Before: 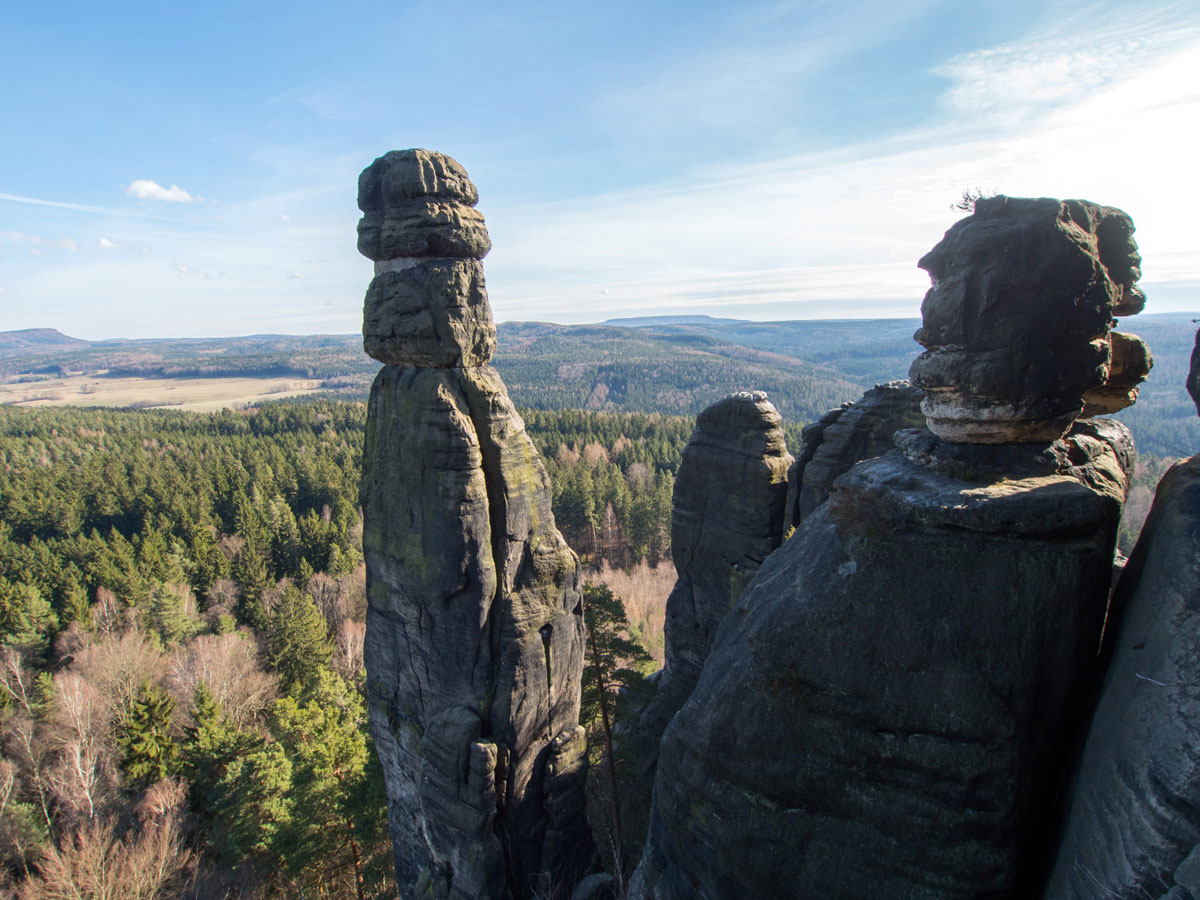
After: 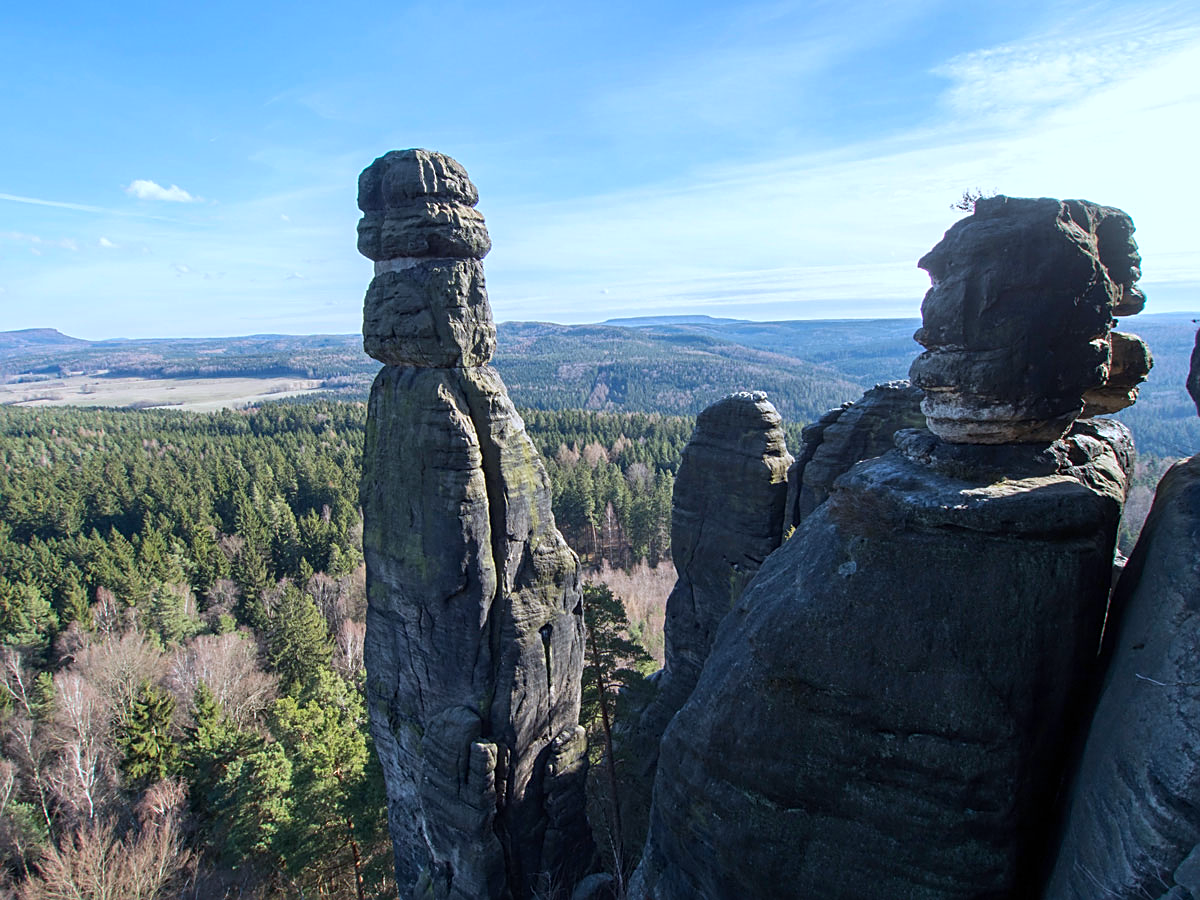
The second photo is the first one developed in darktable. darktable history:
color calibration: x 0.38, y 0.39, temperature 4086.04 K
sharpen: on, module defaults
